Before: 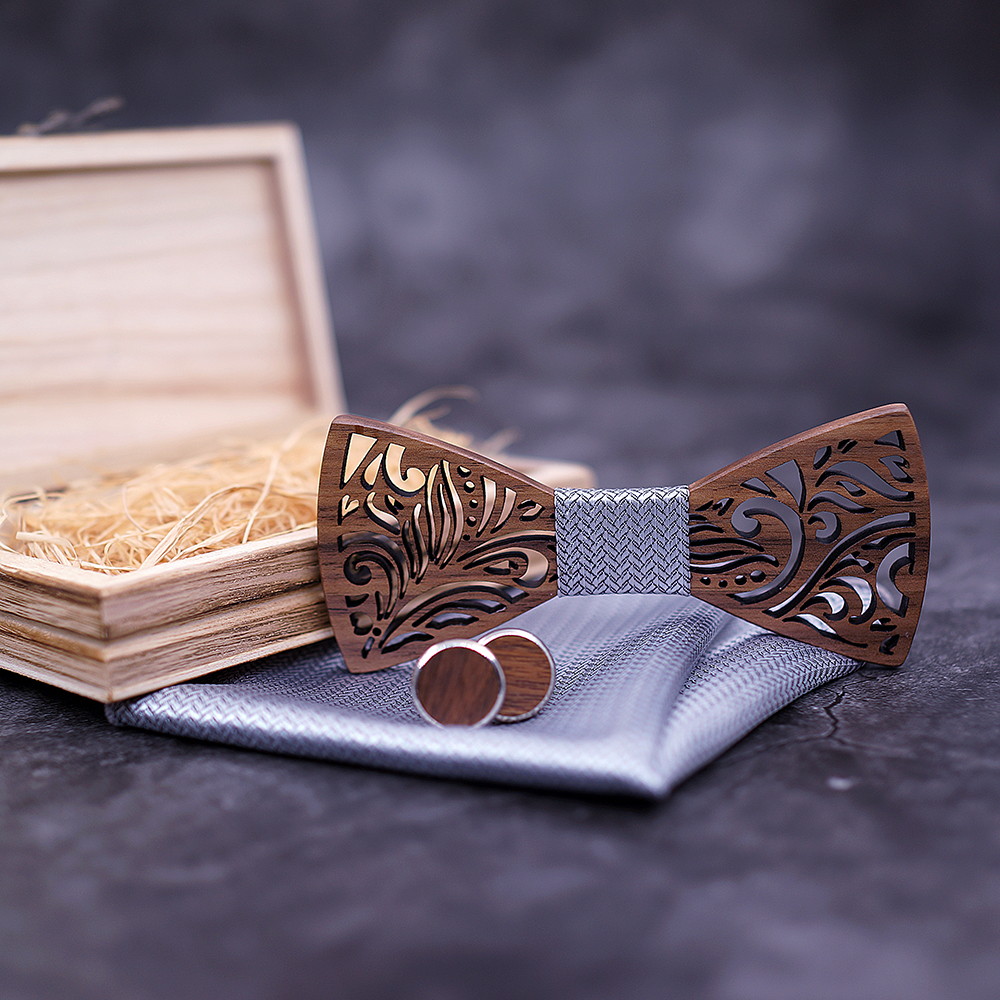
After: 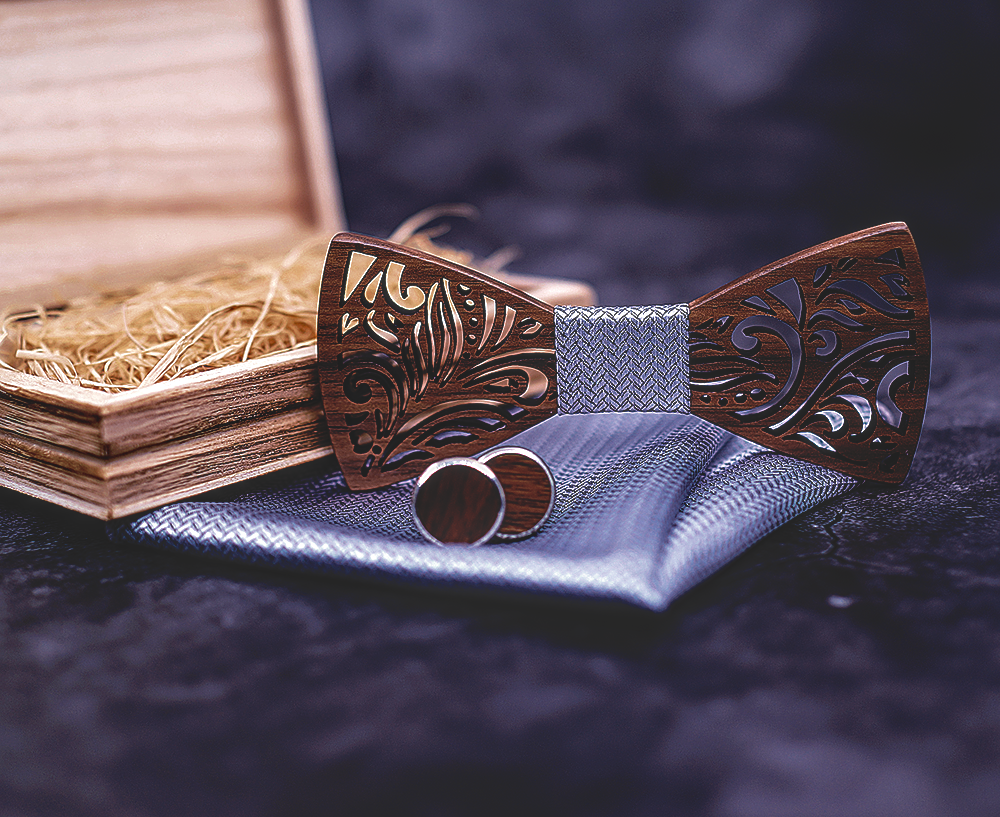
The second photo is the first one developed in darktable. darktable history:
color zones: curves: ch0 [(0, 0.5) (0.125, 0.4) (0.25, 0.5) (0.375, 0.4) (0.5, 0.4) (0.625, 0.35) (0.75, 0.35) (0.875, 0.5)]; ch1 [(0, 0.35) (0.125, 0.45) (0.25, 0.35) (0.375, 0.35) (0.5, 0.35) (0.625, 0.35) (0.75, 0.45) (0.875, 0.35)]; ch2 [(0, 0.6) (0.125, 0.5) (0.25, 0.5) (0.375, 0.6) (0.5, 0.6) (0.625, 0.5) (0.75, 0.5) (0.875, 0.5)]
velvia: strength 45.37%
base curve: curves: ch0 [(0, 0.02) (0.083, 0.036) (1, 1)], preserve colors none
local contrast: highlights 23%, detail 150%
sharpen: amount 0.483
crop and rotate: top 18.235%
